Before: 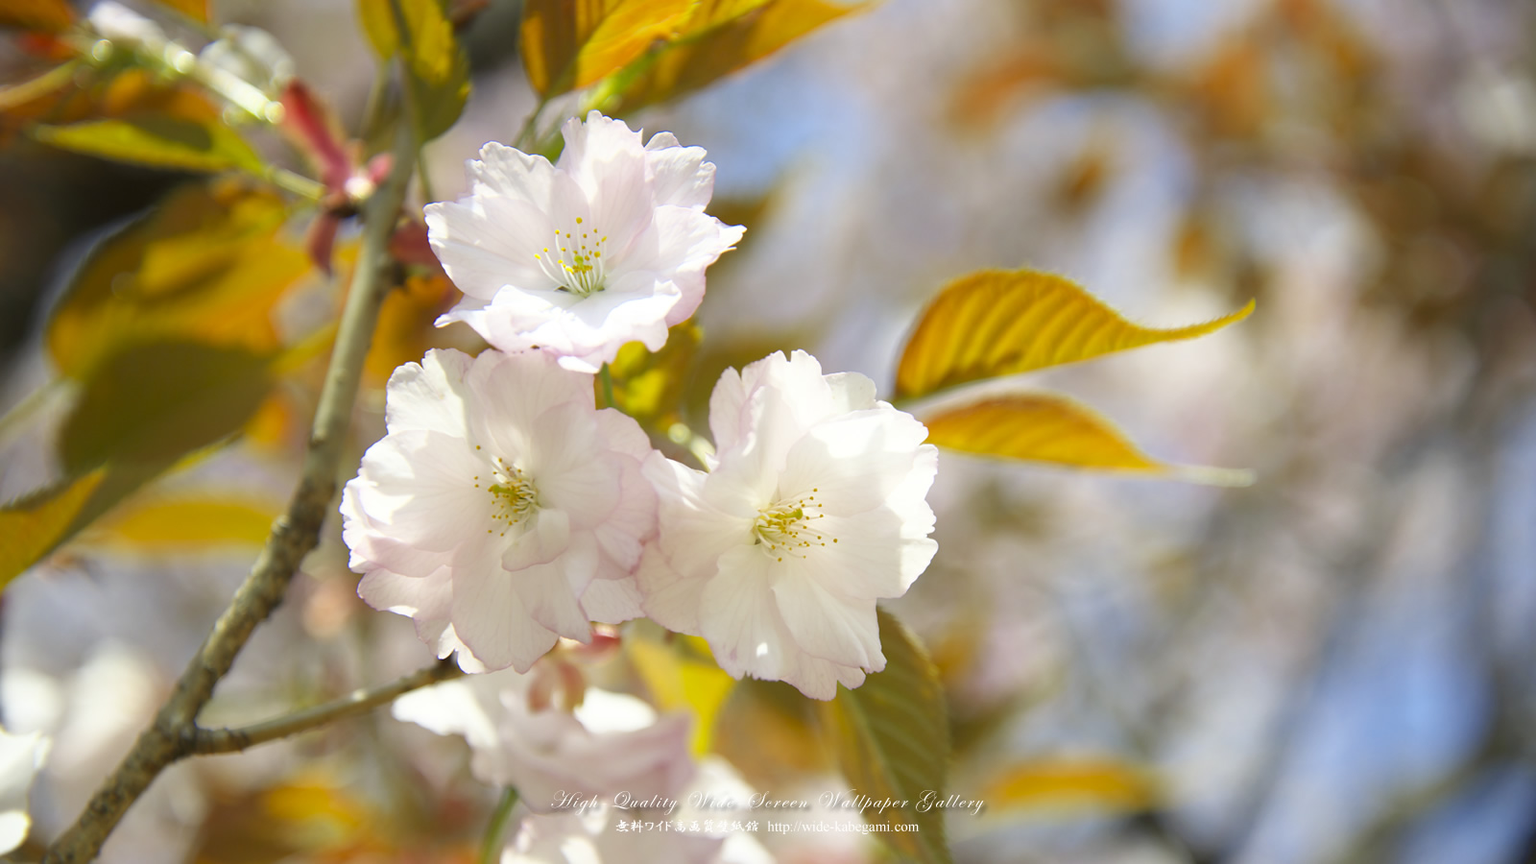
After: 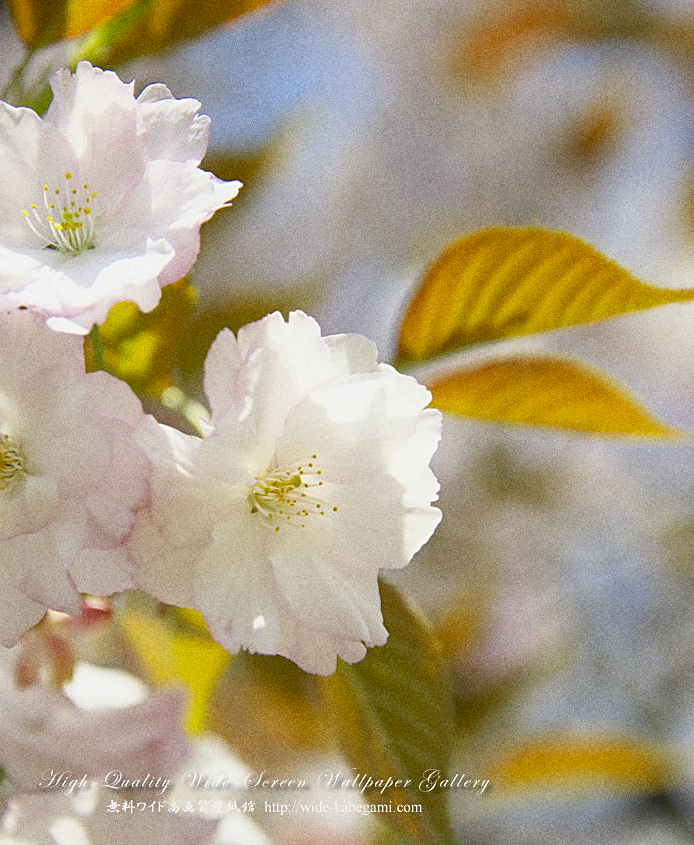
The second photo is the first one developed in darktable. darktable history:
exposure: black level correction 0.009, exposure -0.159 EV, compensate highlight preservation false
grain: coarseness 0.09 ISO, strength 40%
sharpen: on, module defaults
crop: left 33.452%, top 6.025%, right 23.155%
